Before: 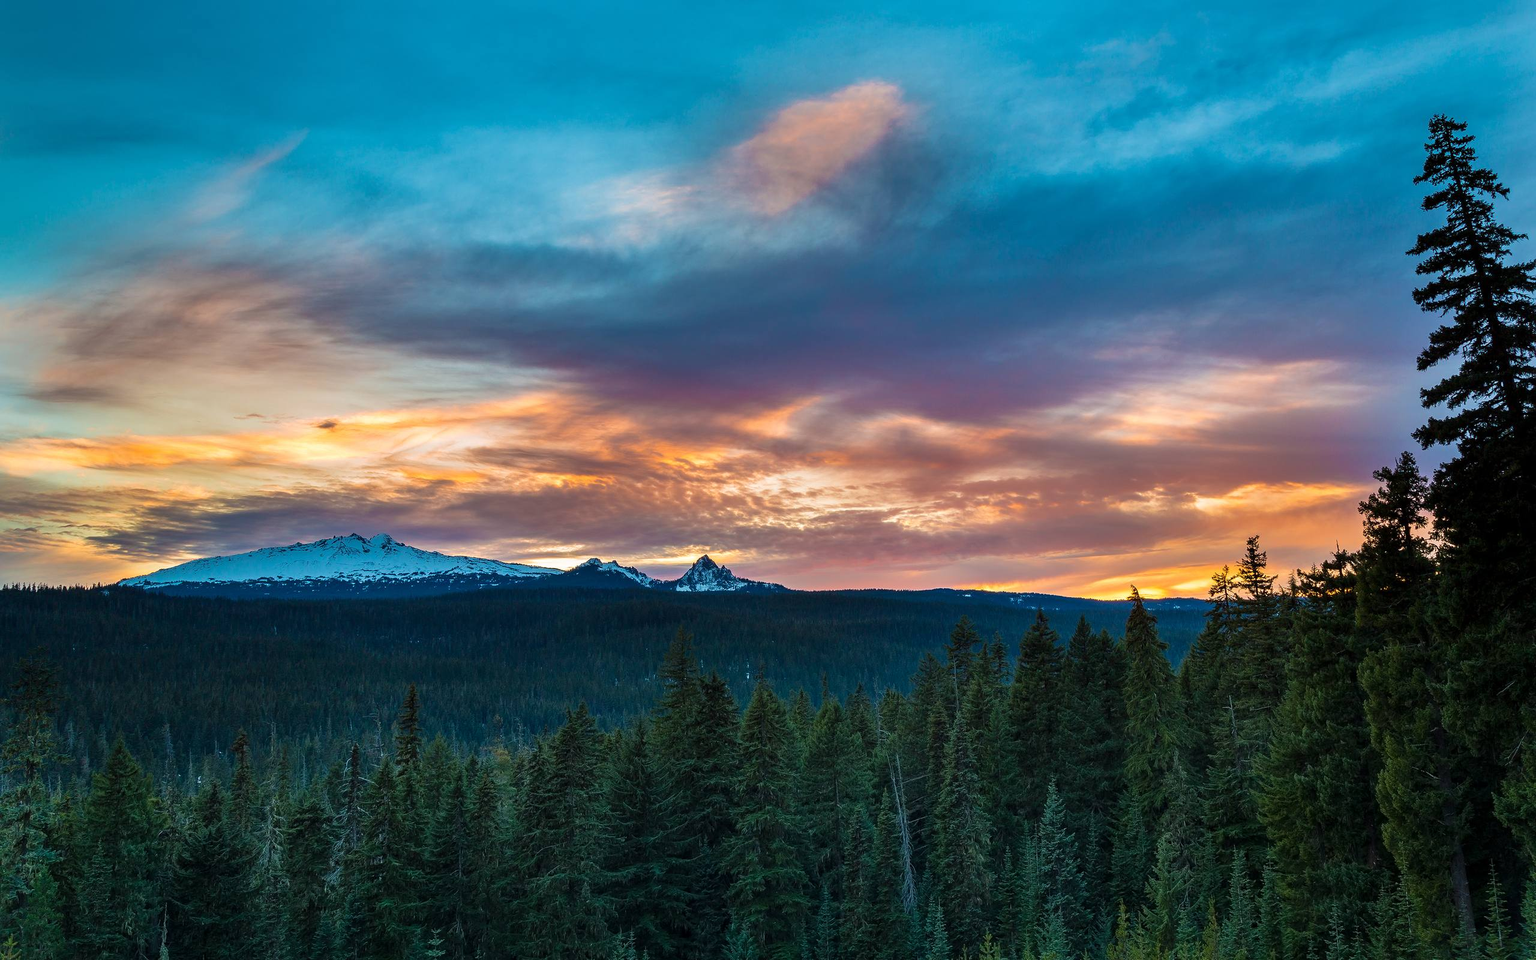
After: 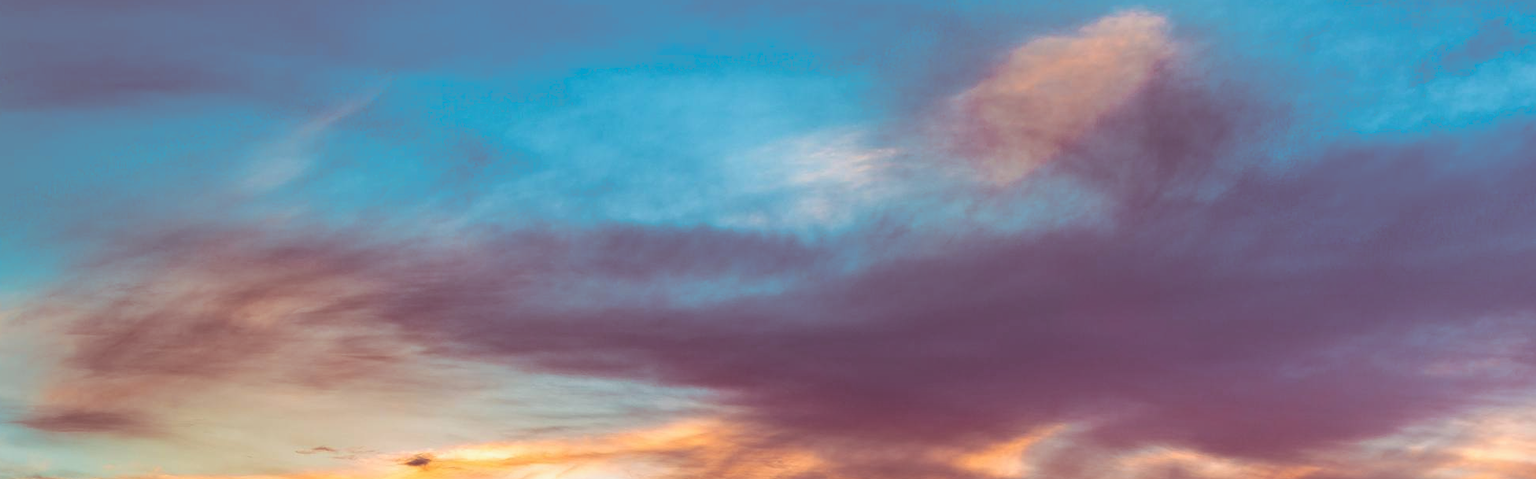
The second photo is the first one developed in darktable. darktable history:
split-toning: on, module defaults
crop: left 0.579%, top 7.627%, right 23.167%, bottom 54.275%
